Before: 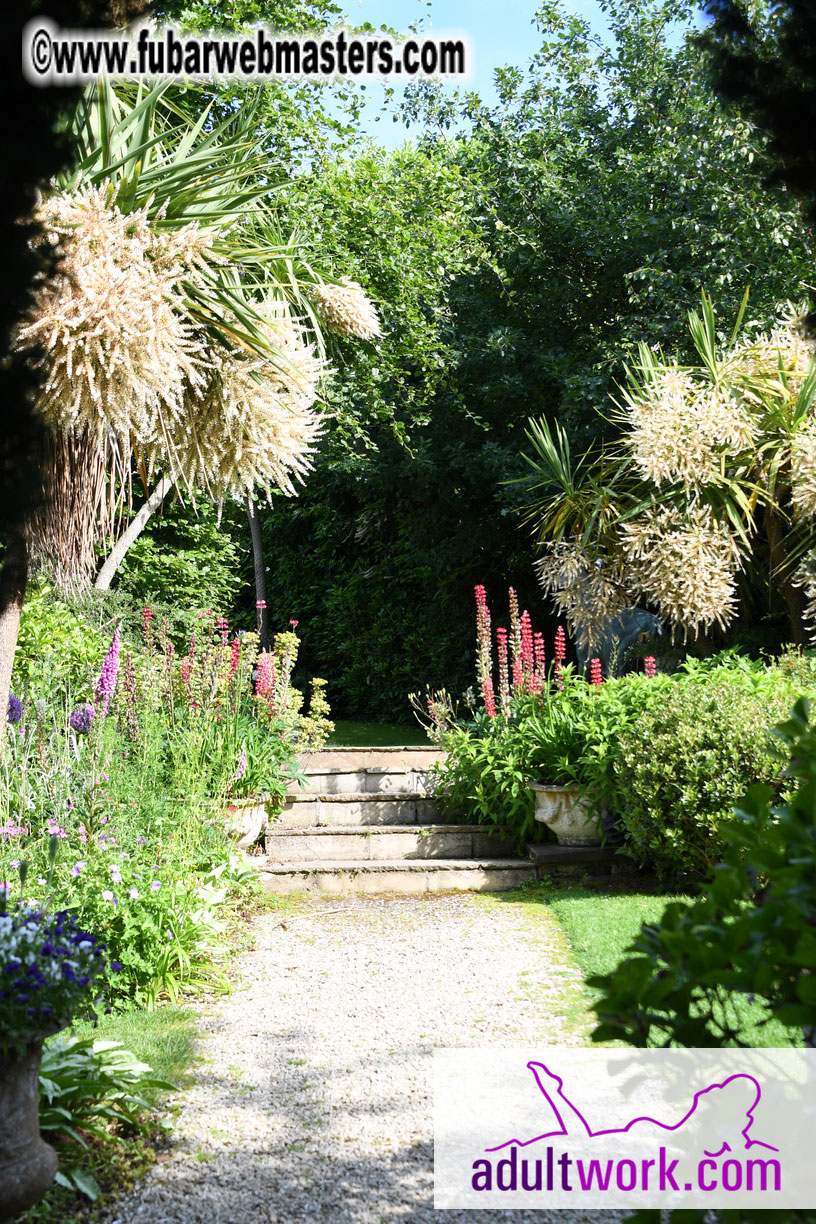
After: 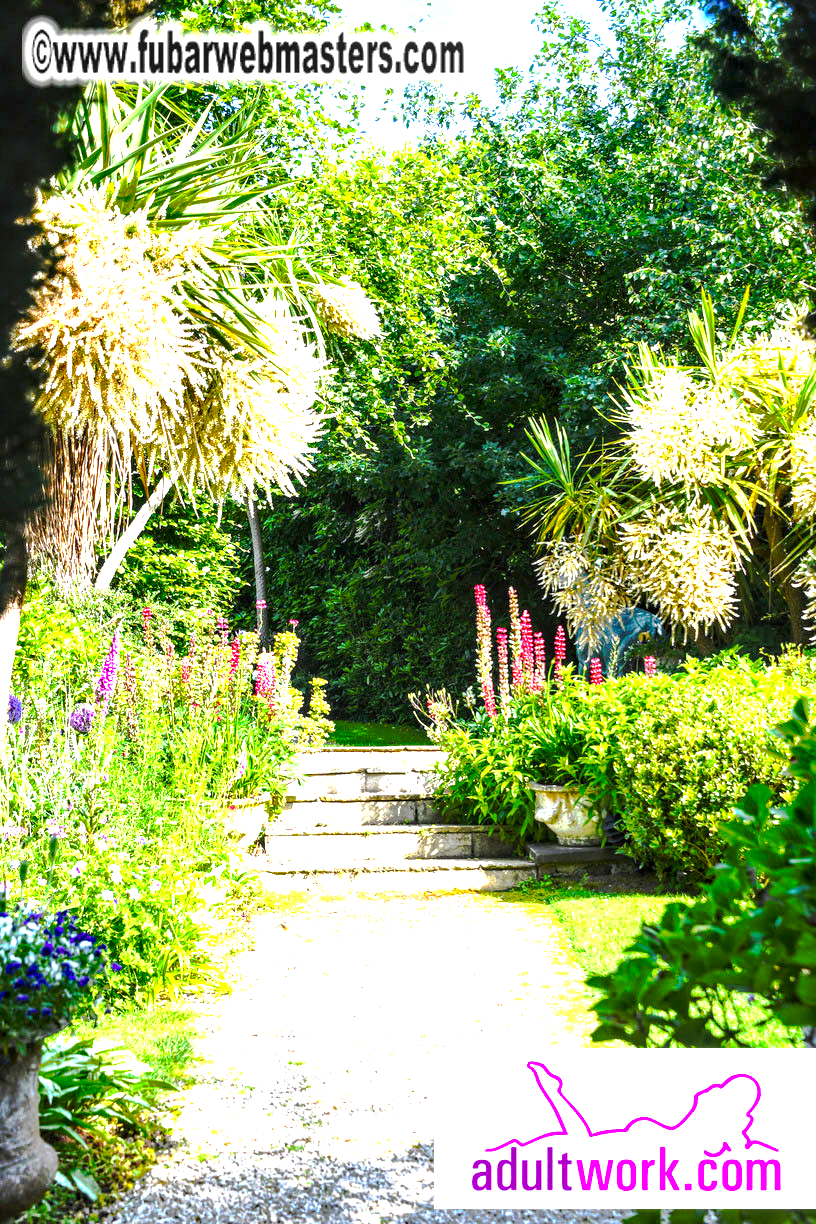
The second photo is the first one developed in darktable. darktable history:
tone curve: curves: ch0 [(0, 0) (0.003, 0.005) (0.011, 0.012) (0.025, 0.026) (0.044, 0.046) (0.069, 0.071) (0.1, 0.098) (0.136, 0.135) (0.177, 0.178) (0.224, 0.217) (0.277, 0.274) (0.335, 0.335) (0.399, 0.442) (0.468, 0.543) (0.543, 0.6) (0.623, 0.628) (0.709, 0.679) (0.801, 0.782) (0.898, 0.904) (1, 1)], preserve colors none
contrast brightness saturation: saturation 0.1
local contrast: detail 160%
exposure: black level correction 0, exposure 1.388 EV, compensate exposure bias true, compensate highlight preservation false
color balance rgb: linear chroma grading › global chroma 10%, perceptual saturation grading › global saturation 30%, global vibrance 10%
